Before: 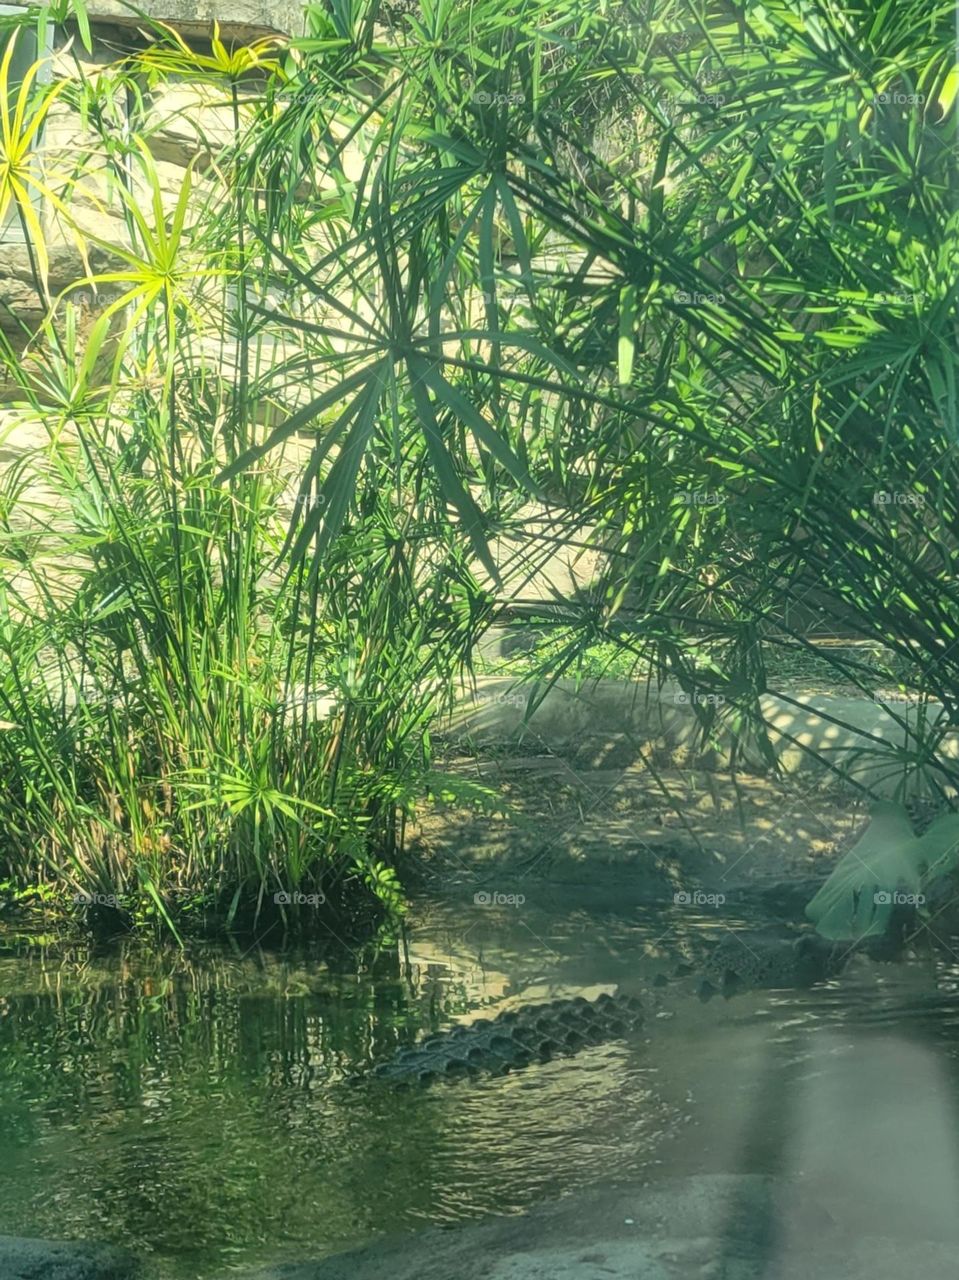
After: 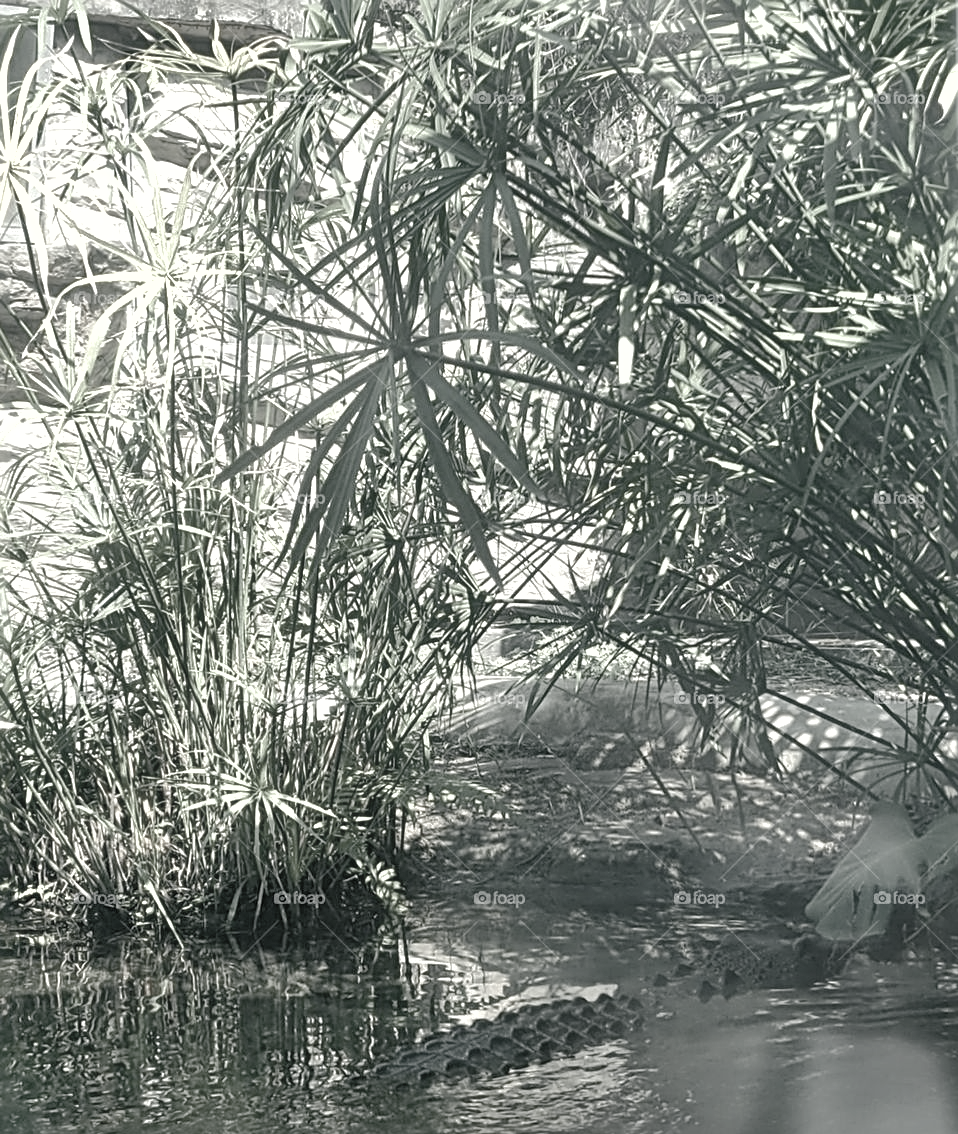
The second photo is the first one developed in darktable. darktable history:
color correction: highlights b* -0.049, saturation 0.144
crop and rotate: top 0%, bottom 11.373%
shadows and highlights: on, module defaults
sharpen: radius 3.981
color balance rgb: shadows lift › chroma 5.204%, shadows lift › hue 240.05°, perceptual saturation grading › global saturation 20%, perceptual saturation grading › highlights -50.602%, perceptual saturation grading › shadows 30.145%, perceptual brilliance grading › global brilliance 12.273%, saturation formula JzAzBz (2021)
